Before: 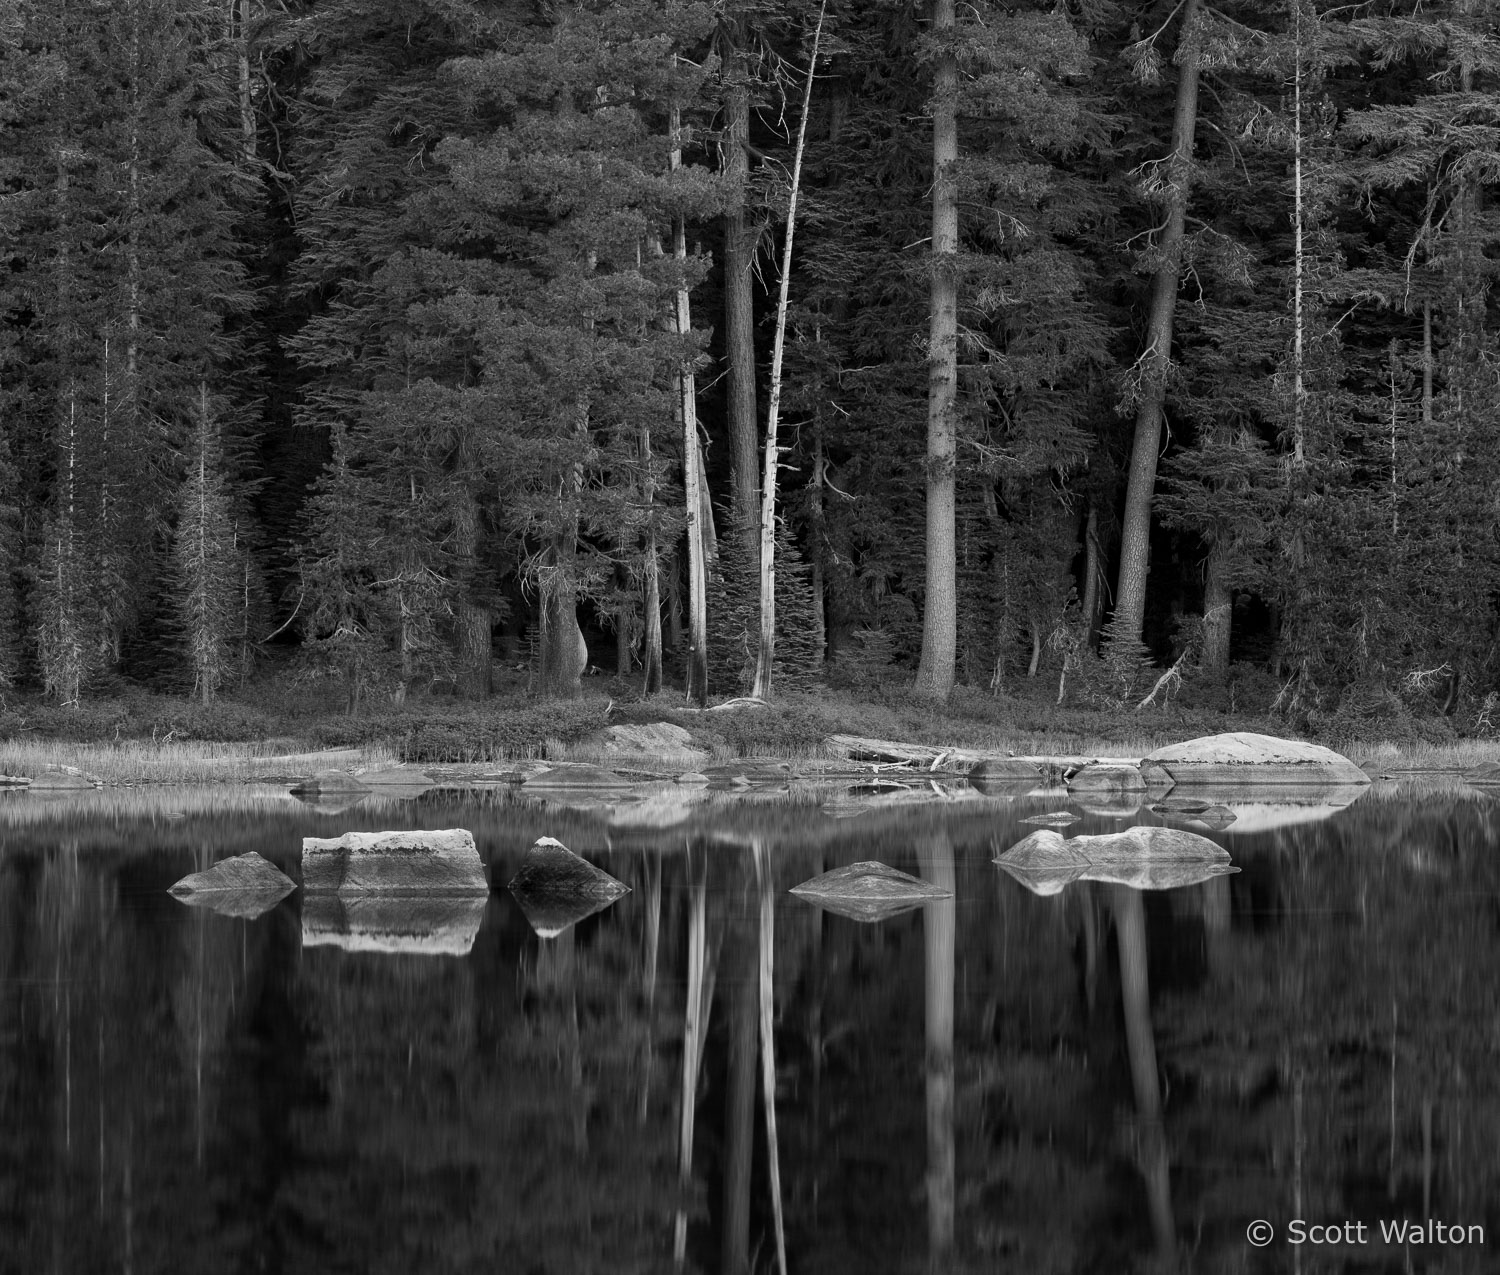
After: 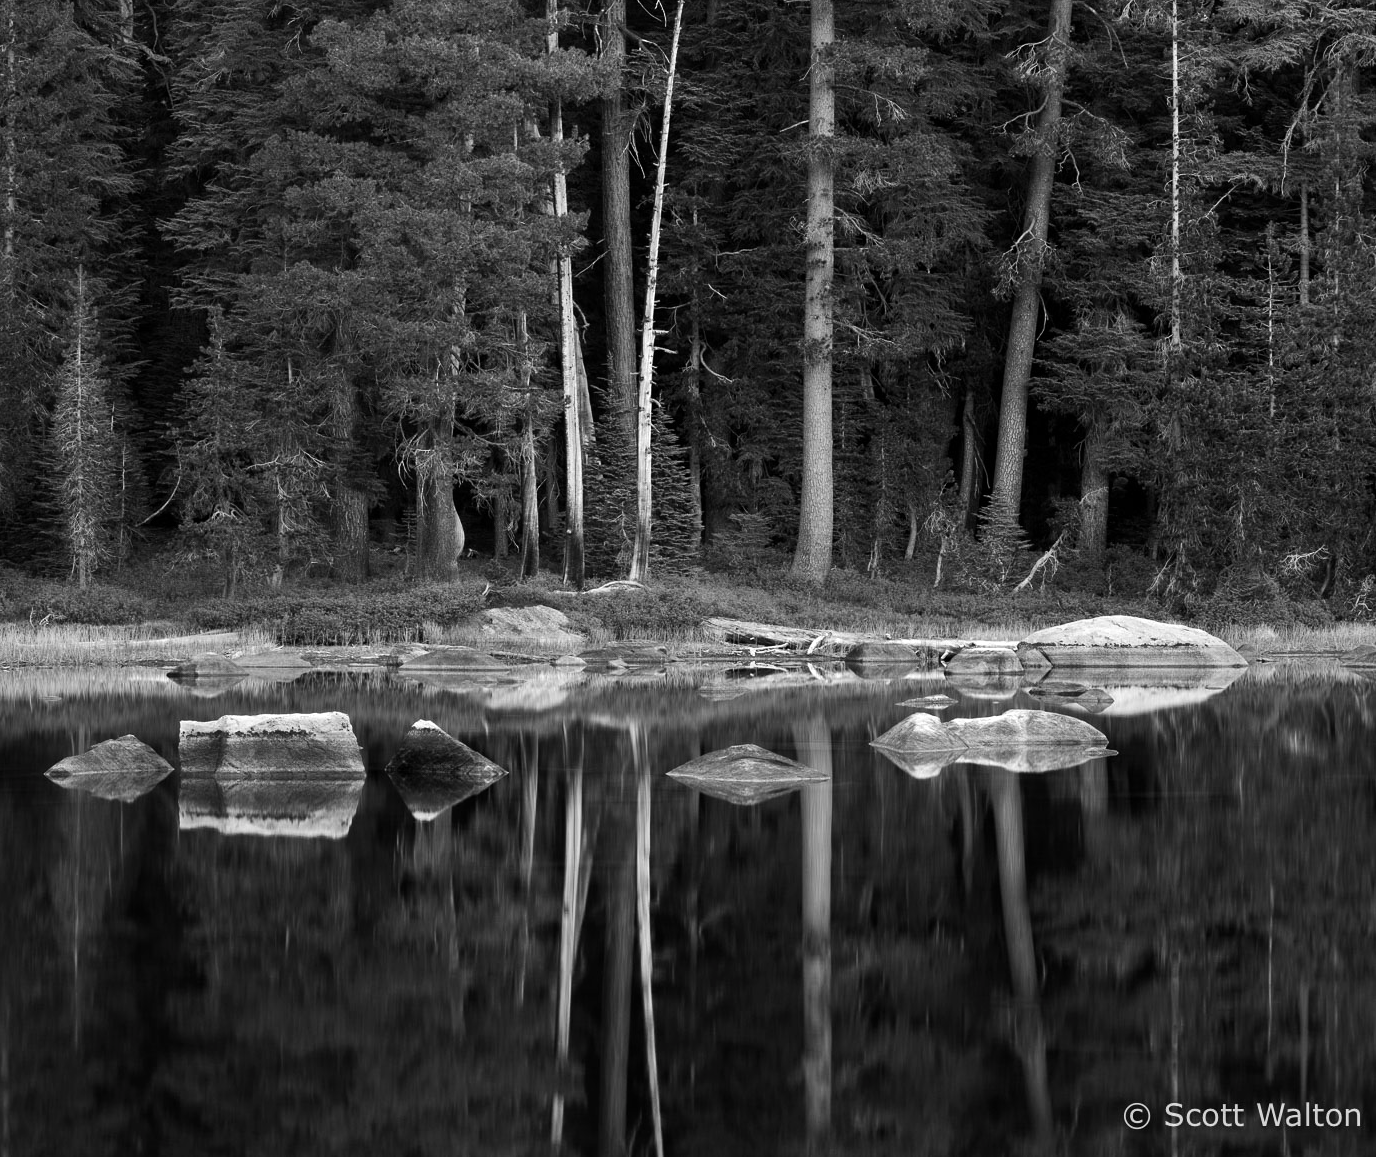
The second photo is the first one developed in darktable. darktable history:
crop and rotate: left 8.262%, top 9.226%
tone equalizer: -8 EV -0.417 EV, -7 EV -0.389 EV, -6 EV -0.333 EV, -5 EV -0.222 EV, -3 EV 0.222 EV, -2 EV 0.333 EV, -1 EV 0.389 EV, +0 EV 0.417 EV, edges refinement/feathering 500, mask exposure compensation -1.25 EV, preserve details no
